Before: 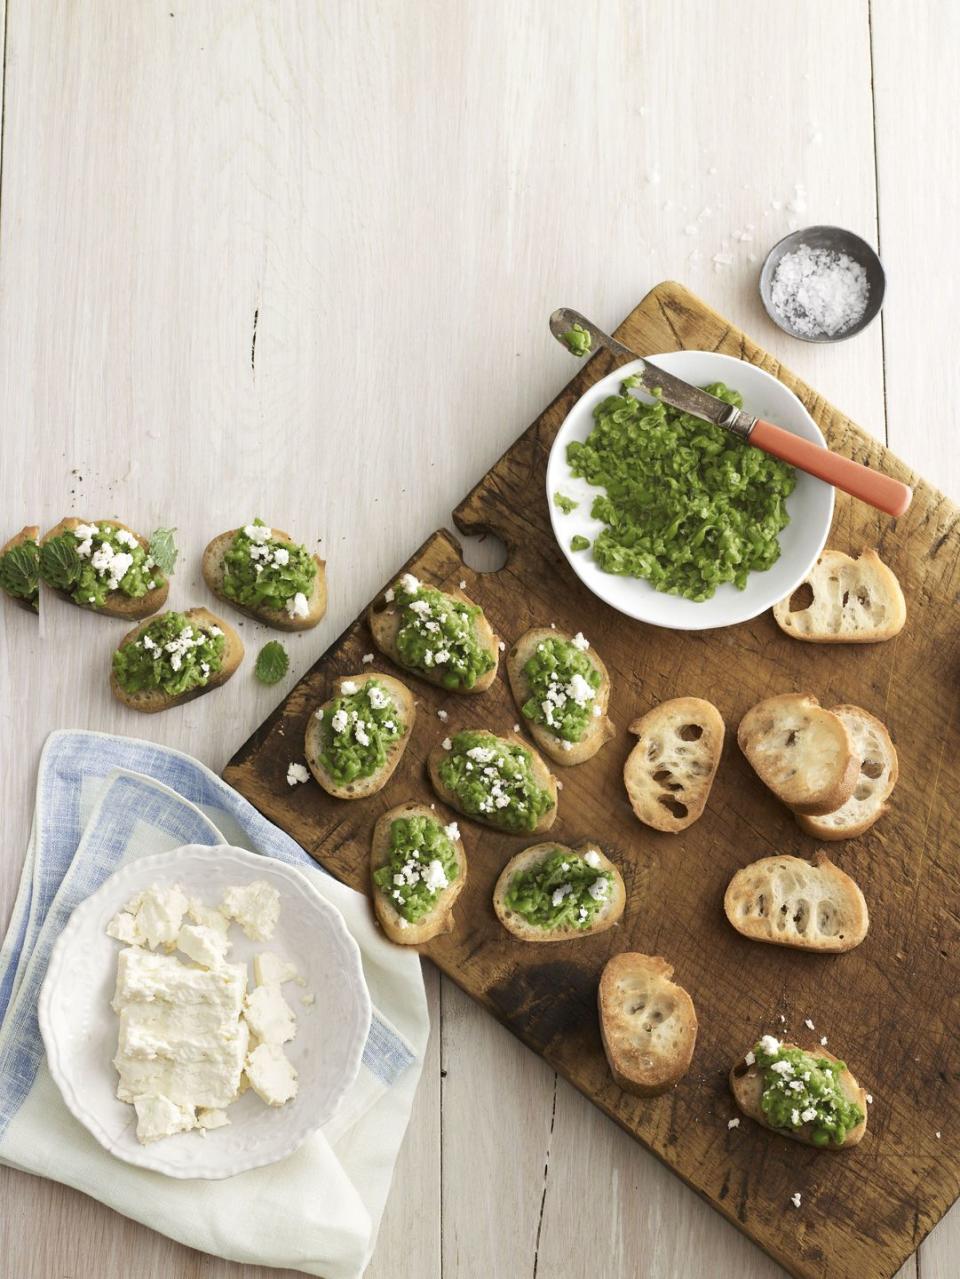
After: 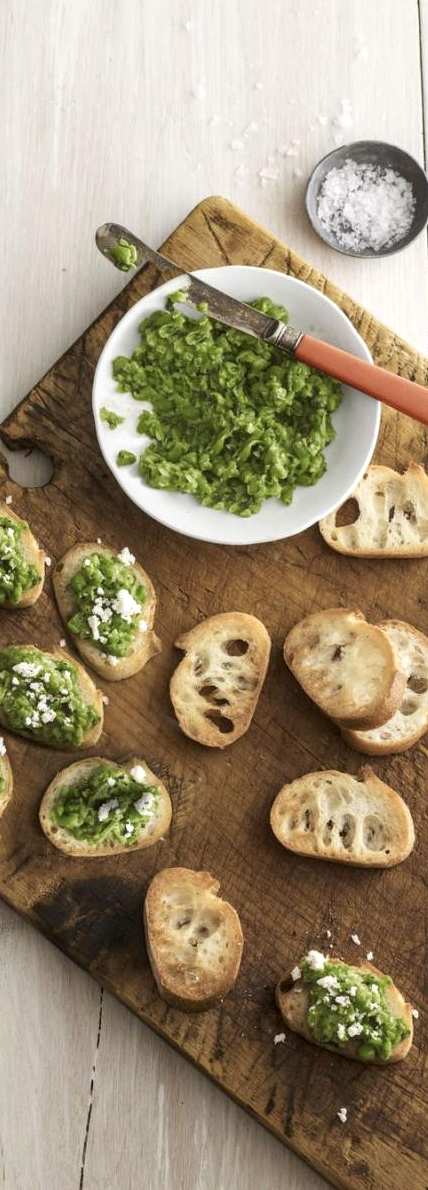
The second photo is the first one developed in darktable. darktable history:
local contrast: on, module defaults
crop: left 47.328%, top 6.702%, right 8.062%
